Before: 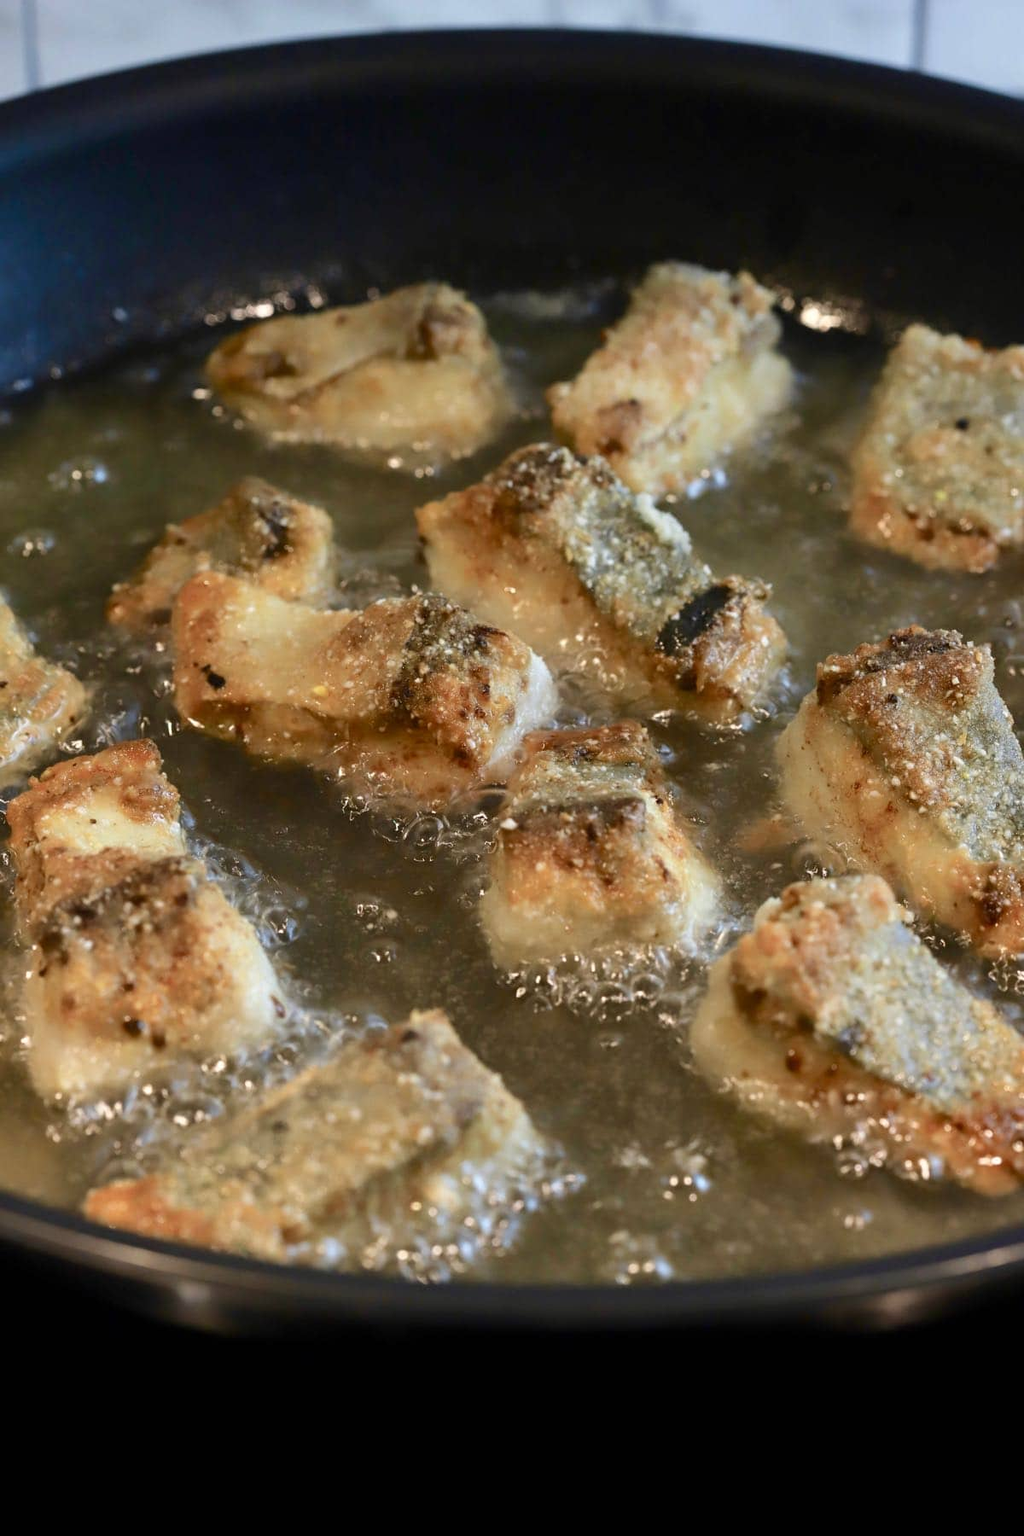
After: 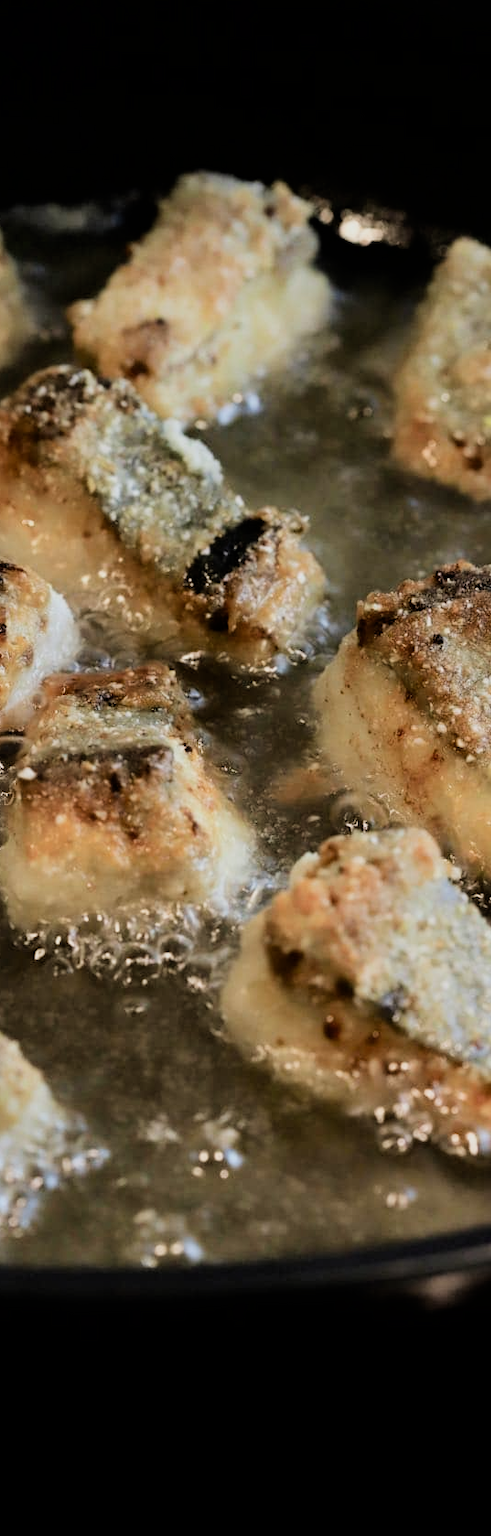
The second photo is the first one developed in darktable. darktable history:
filmic rgb: black relative exposure -5.08 EV, white relative exposure 4 EV, threshold 2.96 EV, hardness 2.89, contrast 1.3, highlights saturation mix -29.96%, enable highlight reconstruction true
crop: left 47.294%, top 6.672%, right 7.912%
